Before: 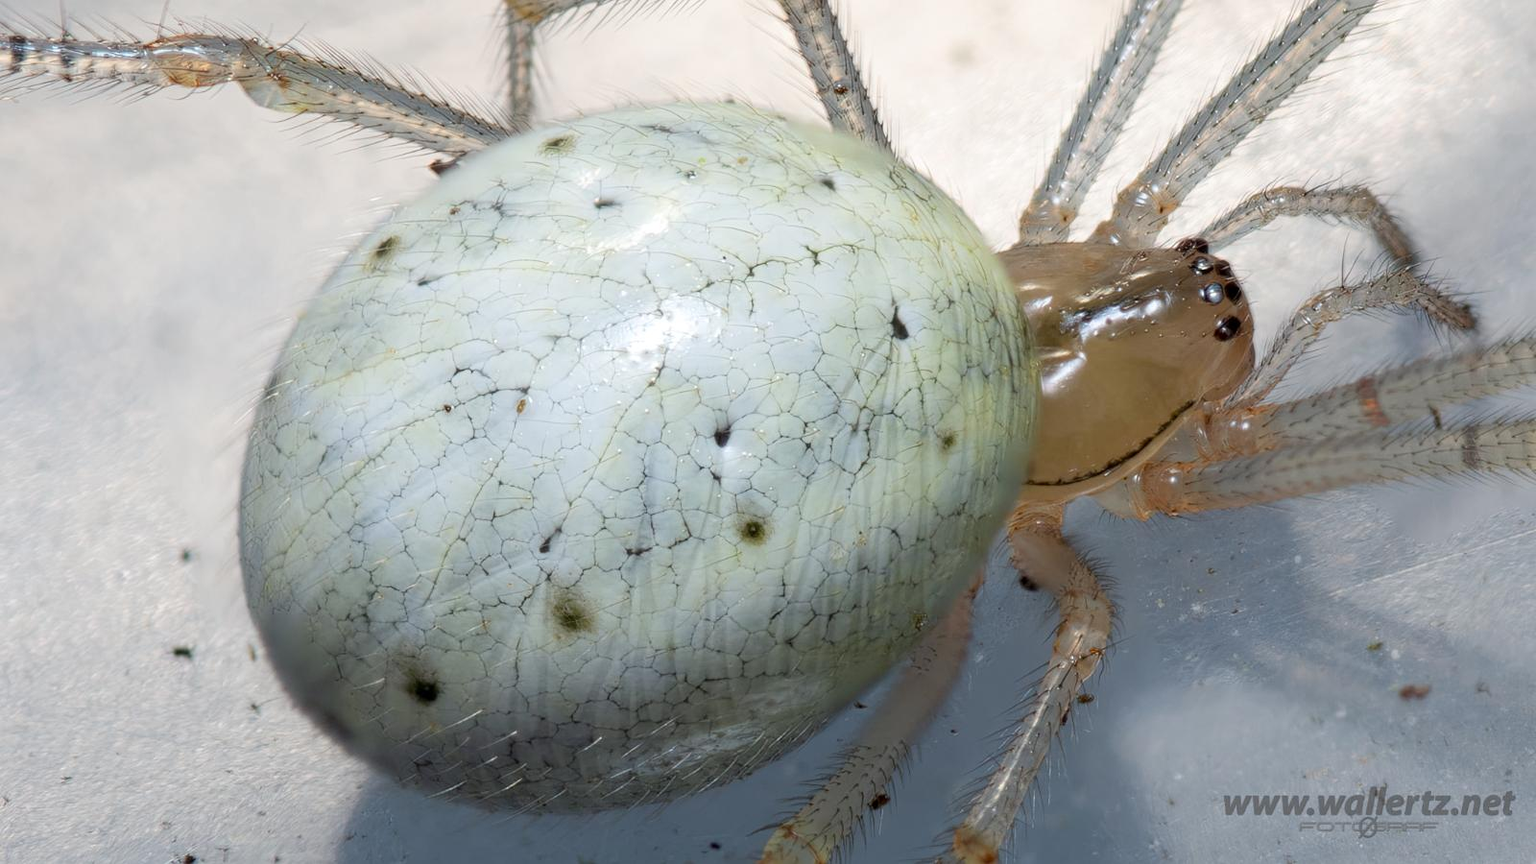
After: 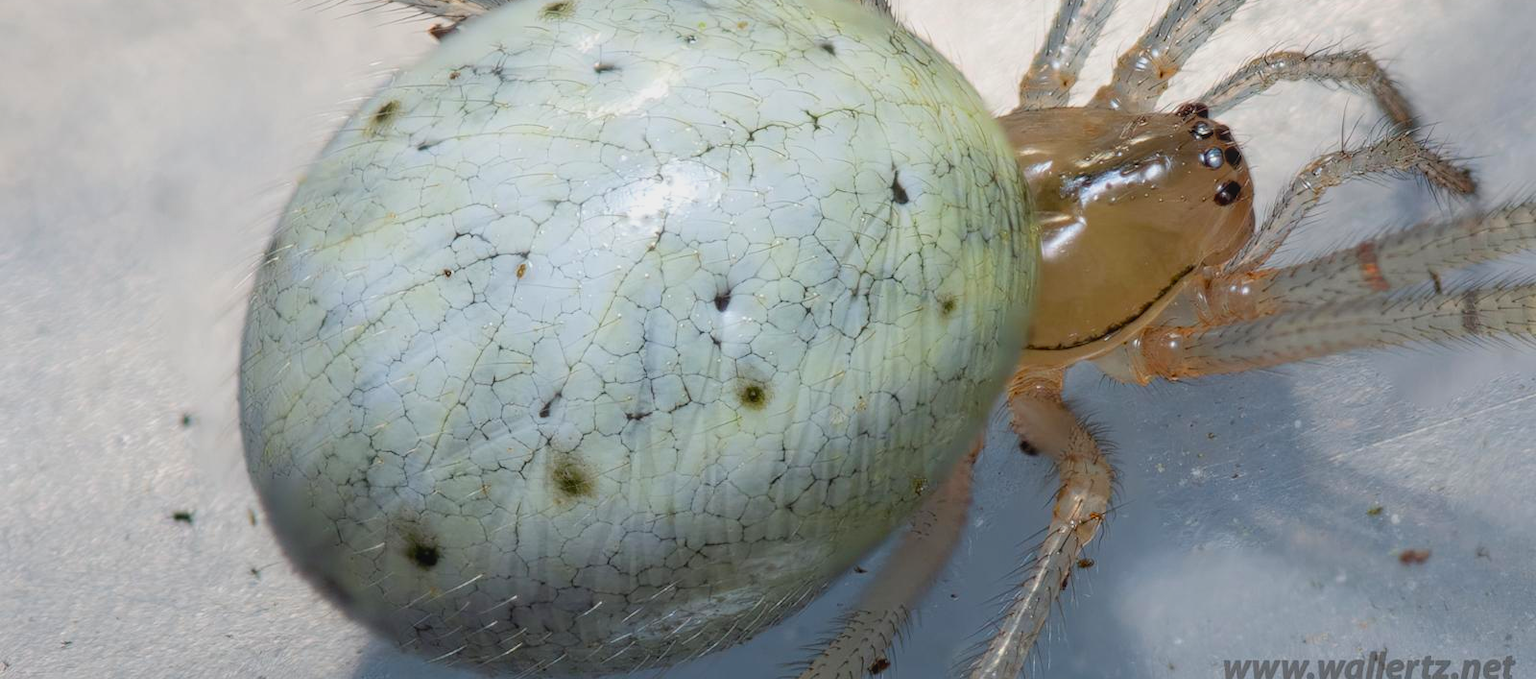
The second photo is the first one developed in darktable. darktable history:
contrast brightness saturation: contrast -0.19, saturation 0.19
crop and rotate: top 15.774%, bottom 5.506%
local contrast: on, module defaults
